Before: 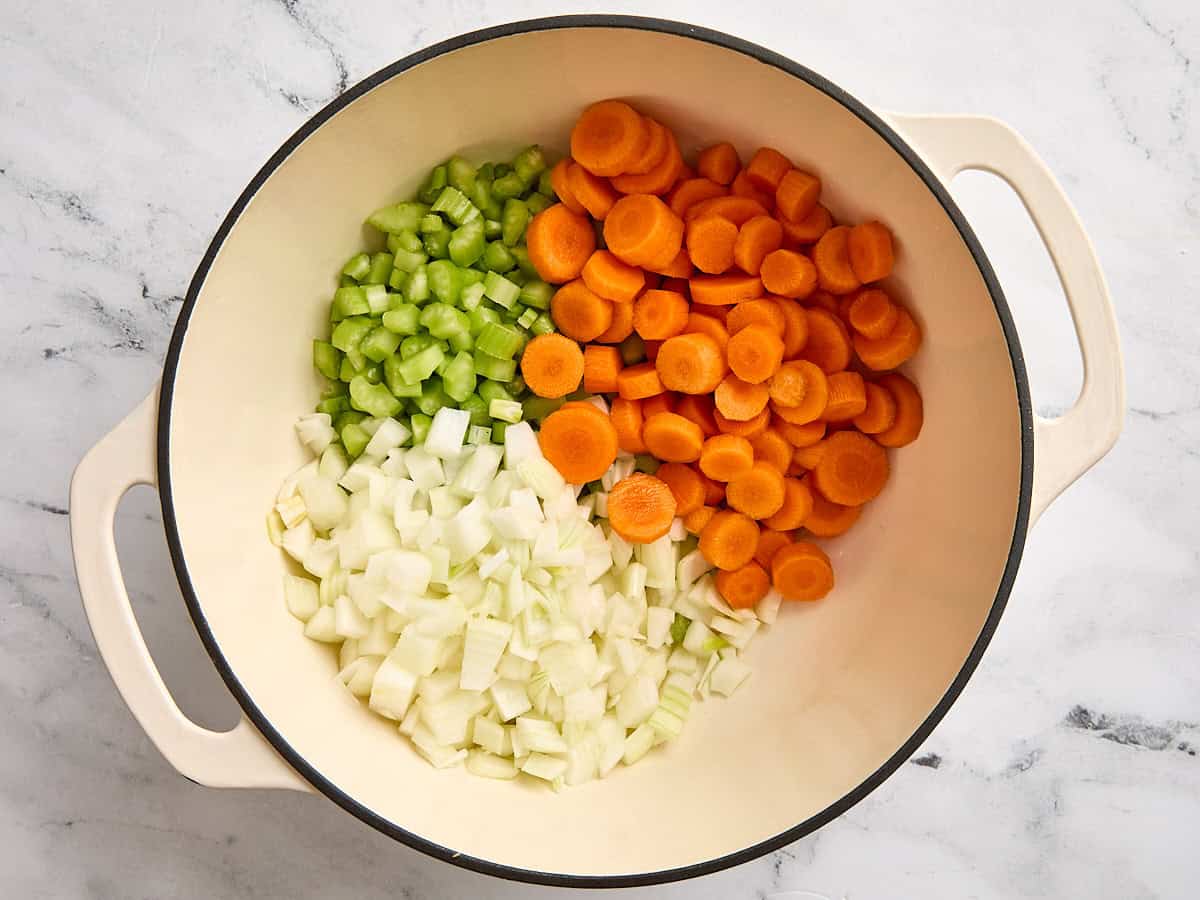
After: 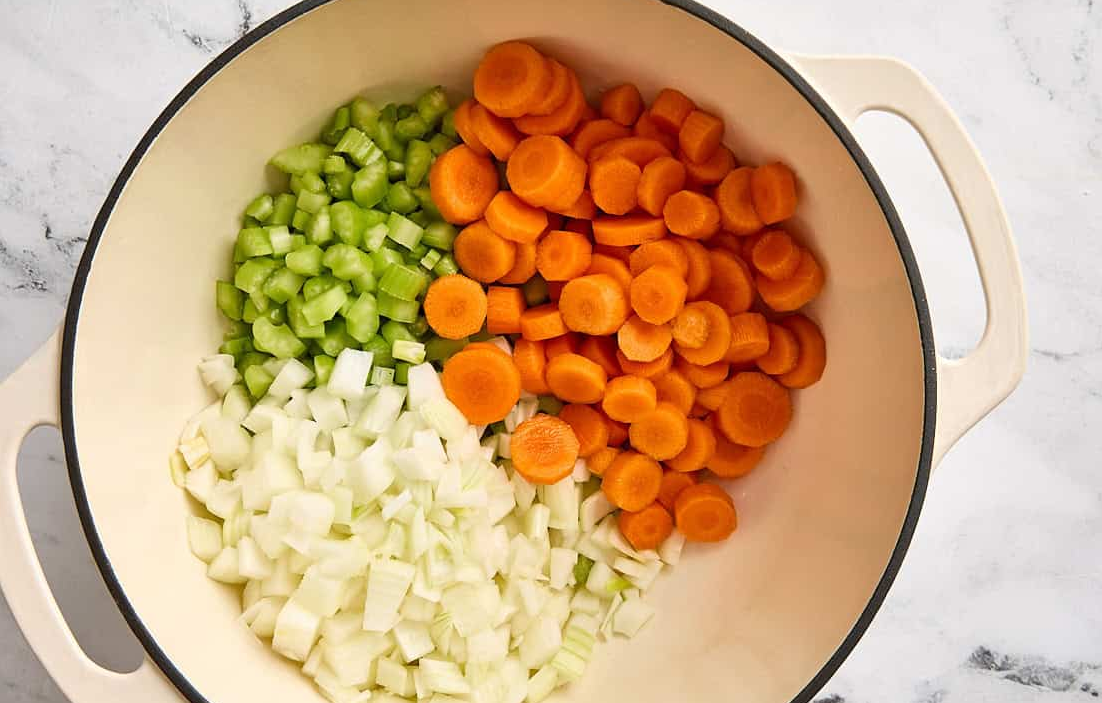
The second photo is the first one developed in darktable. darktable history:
crop: left 8.101%, top 6.595%, bottom 15.208%
